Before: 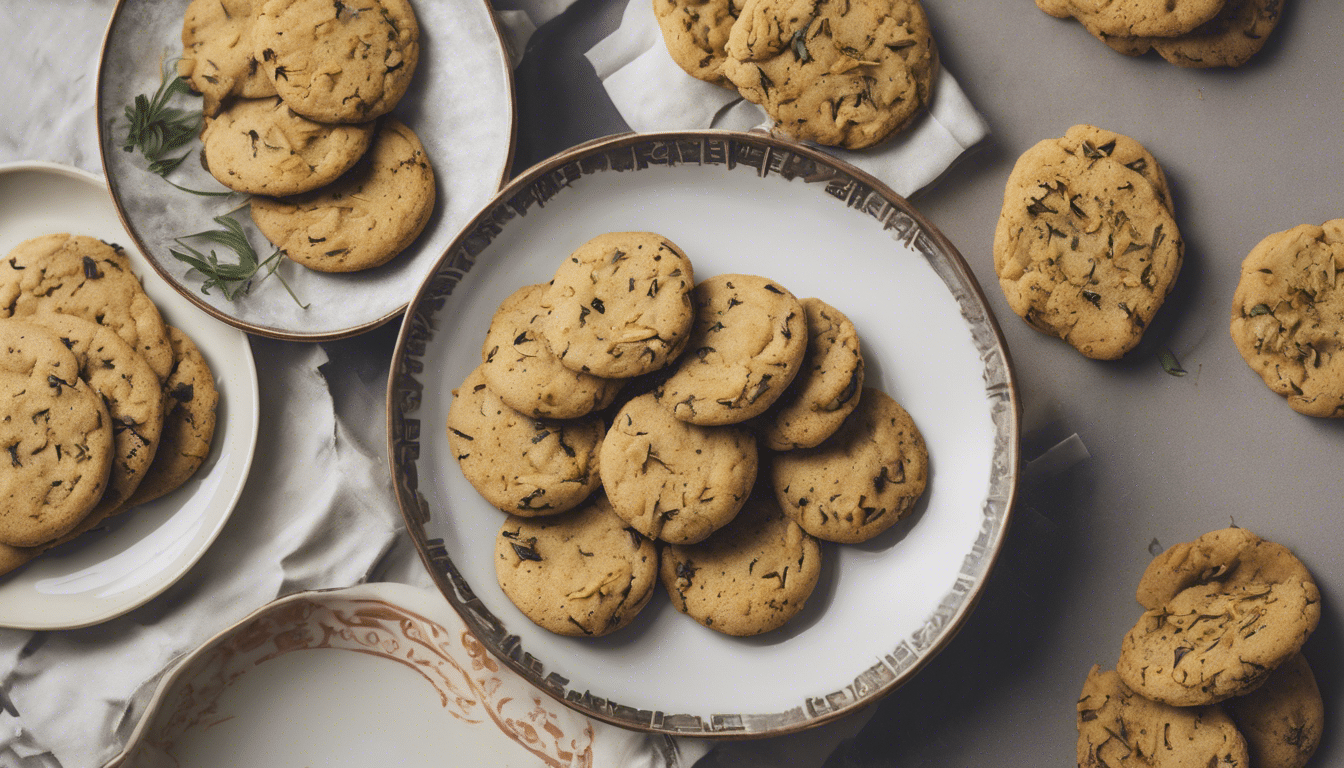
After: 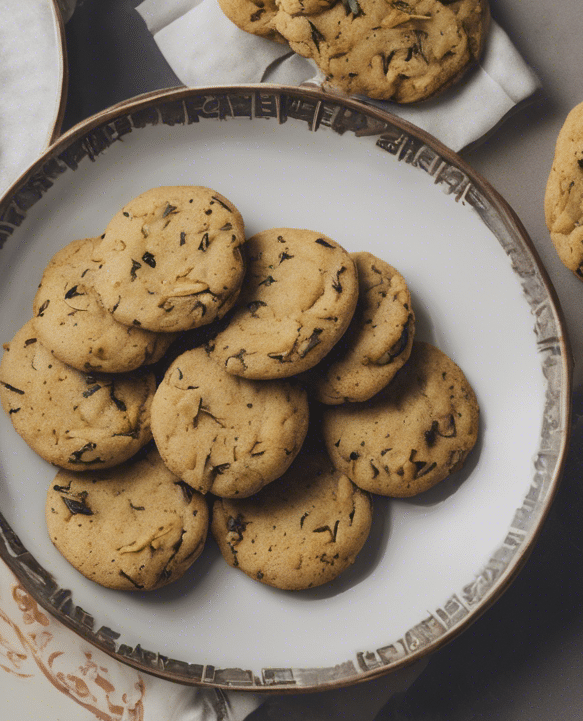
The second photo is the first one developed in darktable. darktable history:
exposure: exposure -0.21 EV, compensate highlight preservation false
crop: left 33.452%, top 6.025%, right 23.155%
